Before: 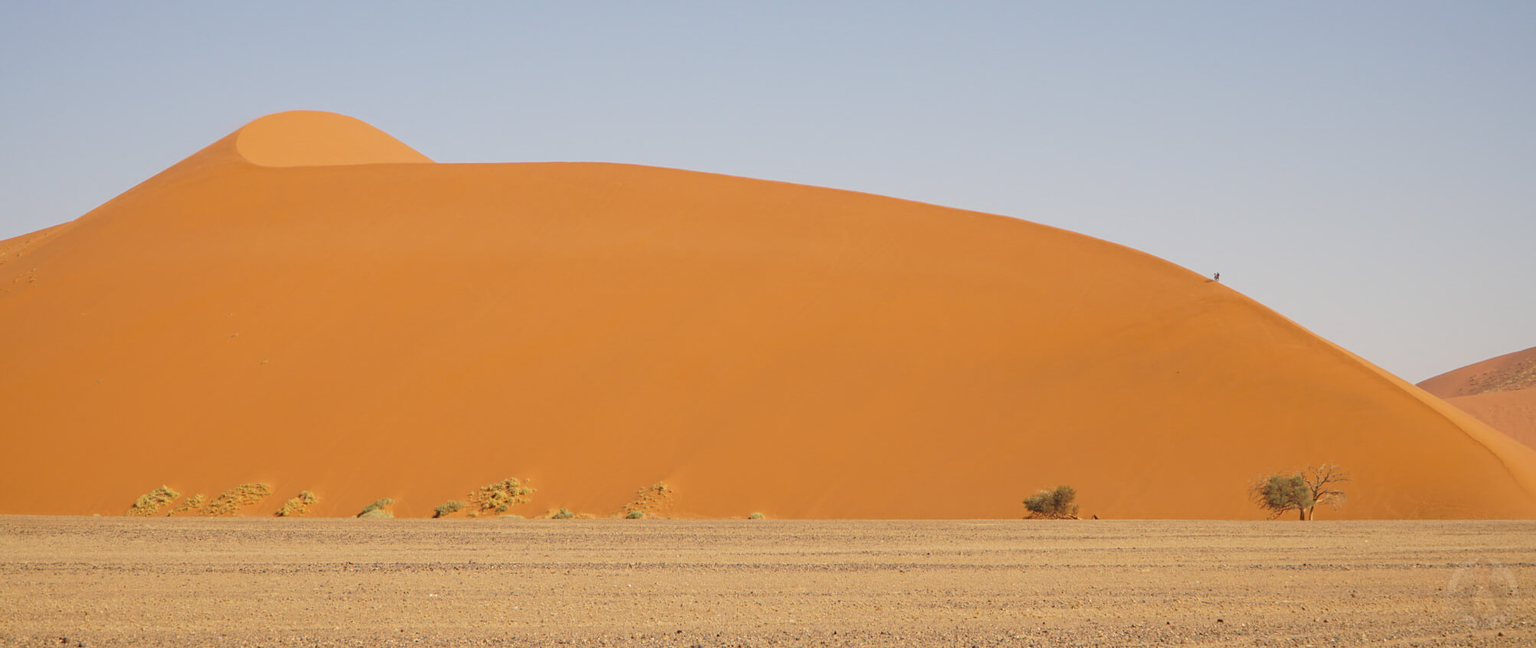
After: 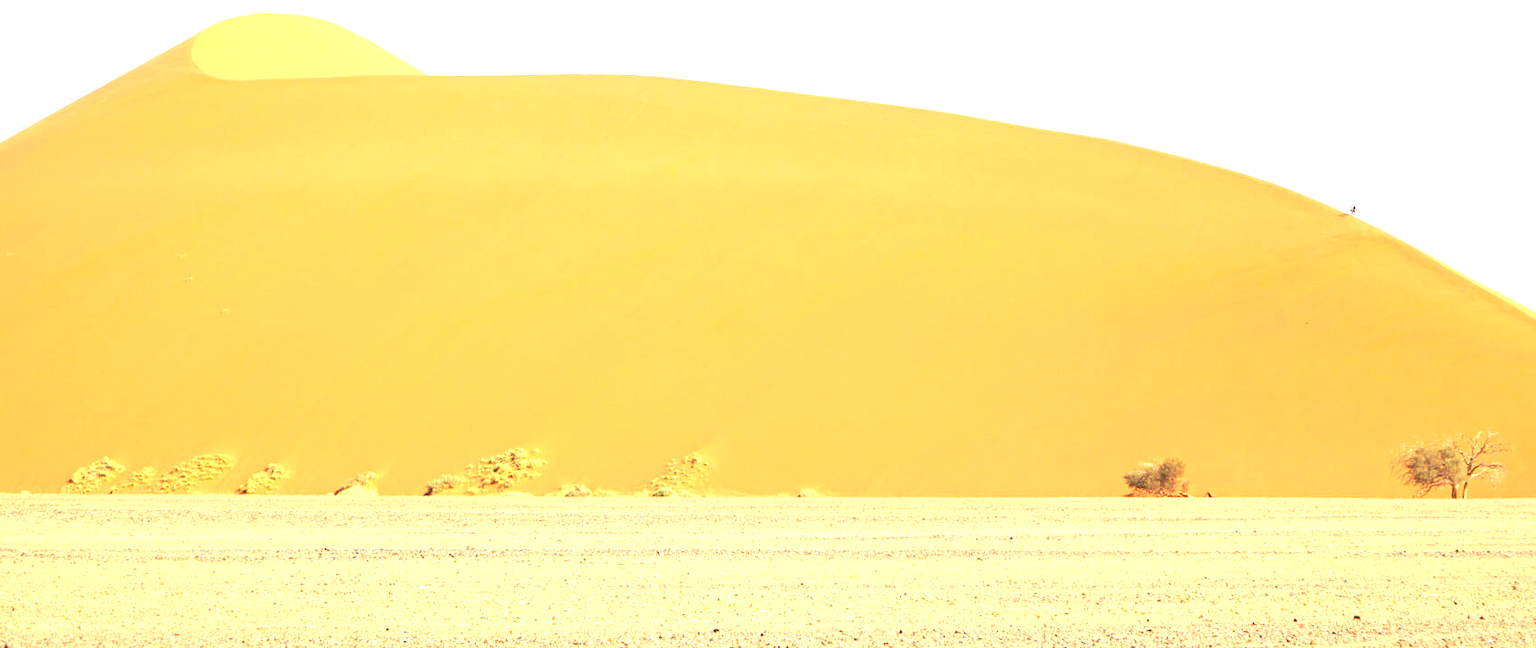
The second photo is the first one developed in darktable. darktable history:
crop and rotate: left 4.928%, top 15.379%, right 10.652%
exposure: black level correction 0.001, exposure 1.723 EV, compensate highlight preservation false
